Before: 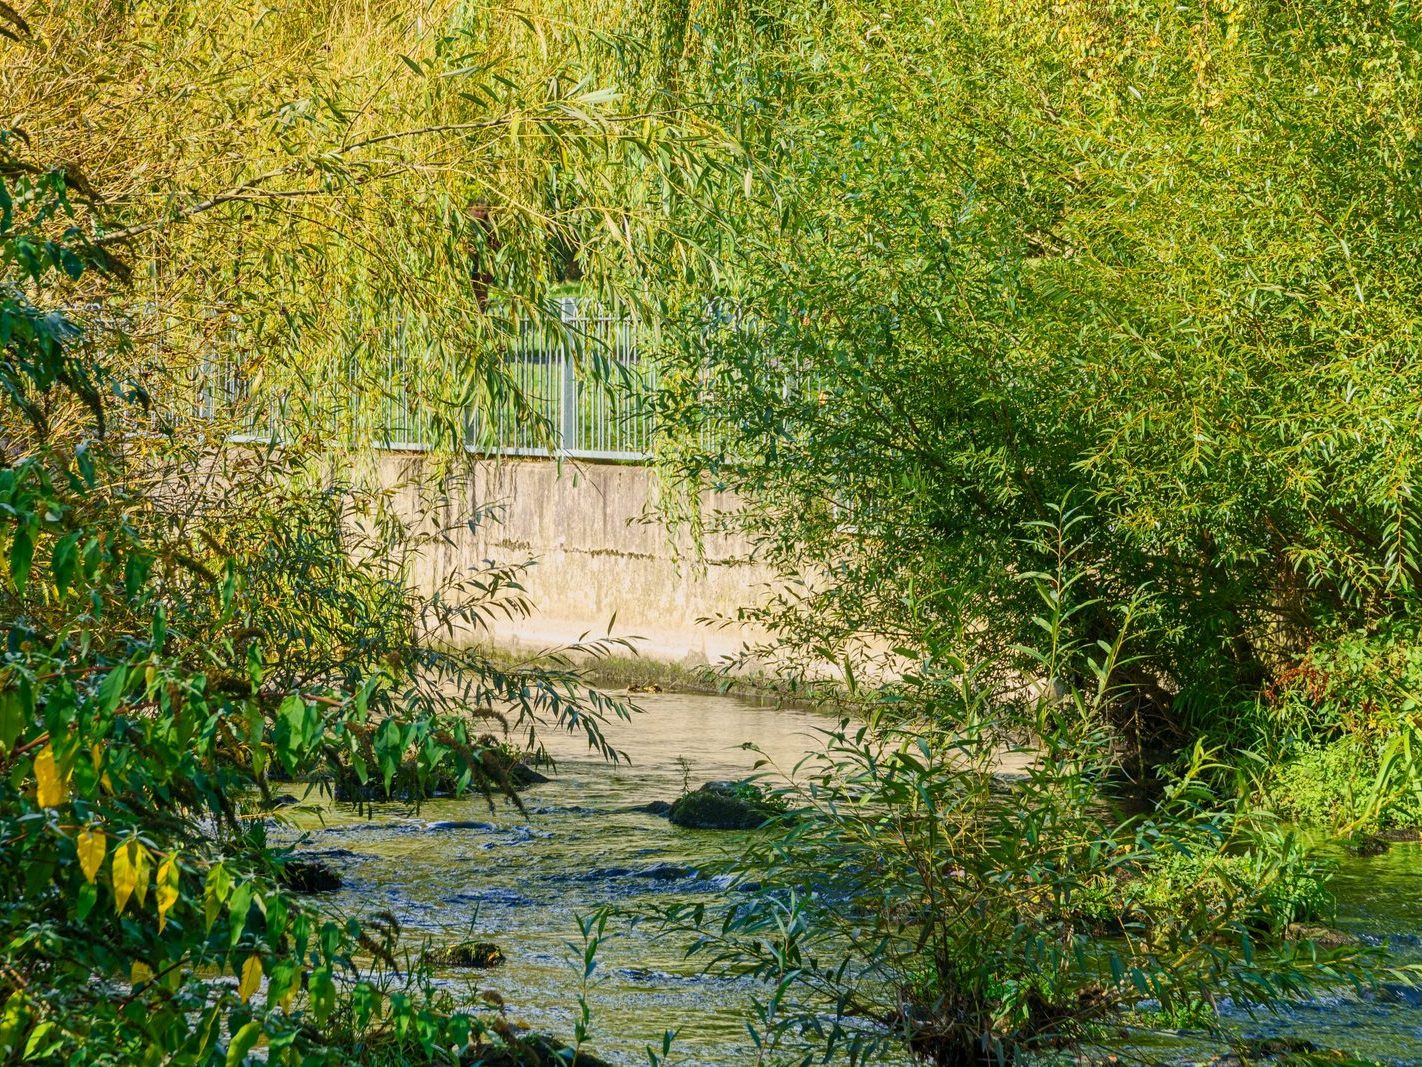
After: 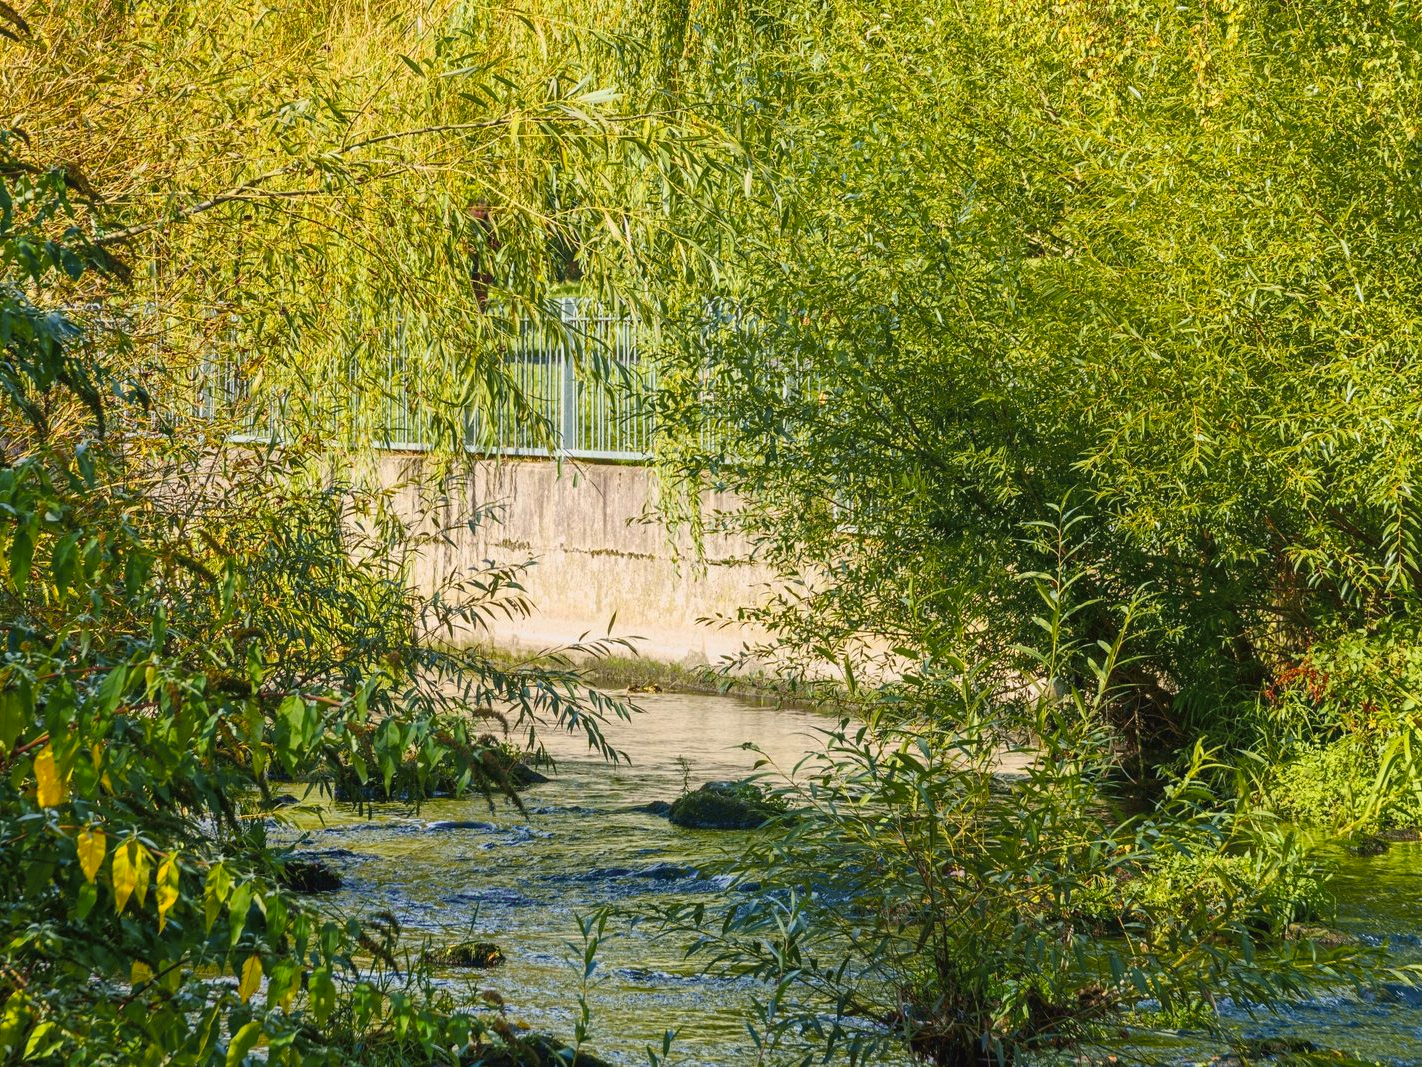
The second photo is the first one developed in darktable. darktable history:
tone curve: curves: ch0 [(0, 0.024) (0.119, 0.146) (0.474, 0.464) (0.718, 0.721) (0.817, 0.839) (1, 0.998)]; ch1 [(0, 0) (0.377, 0.416) (0.439, 0.451) (0.477, 0.477) (0.501, 0.504) (0.538, 0.544) (0.58, 0.602) (0.664, 0.676) (0.783, 0.804) (1, 1)]; ch2 [(0, 0) (0.38, 0.405) (0.463, 0.456) (0.498, 0.497) (0.524, 0.535) (0.578, 0.576) (0.648, 0.665) (1, 1)], color space Lab, independent channels, preserve colors none
